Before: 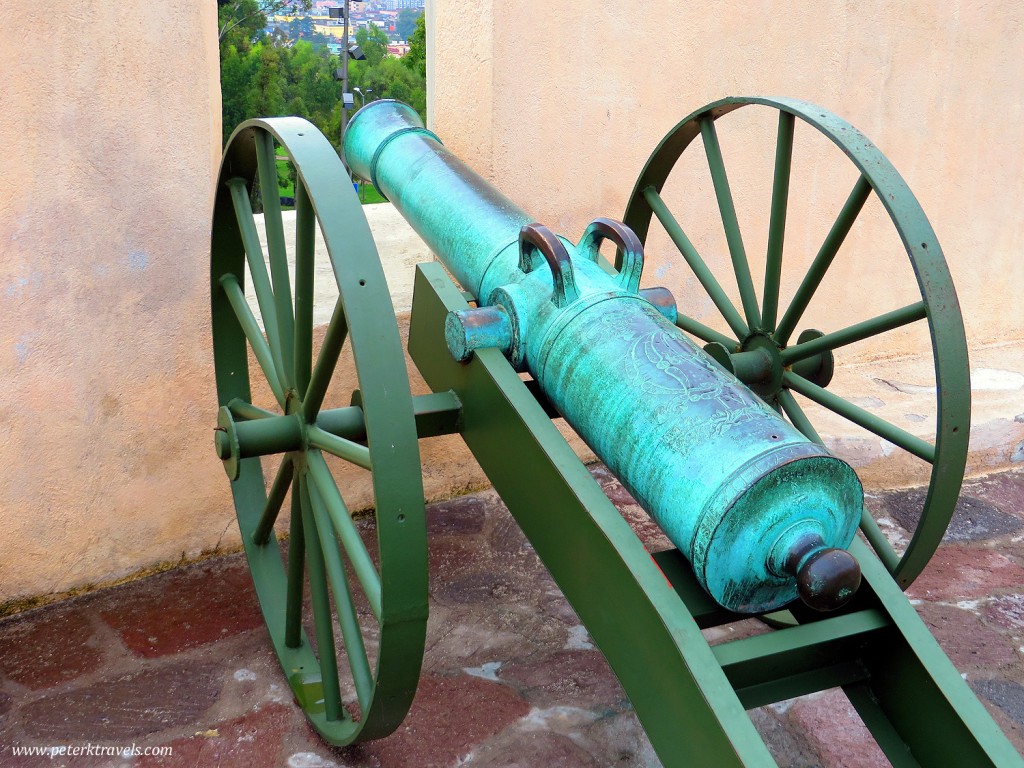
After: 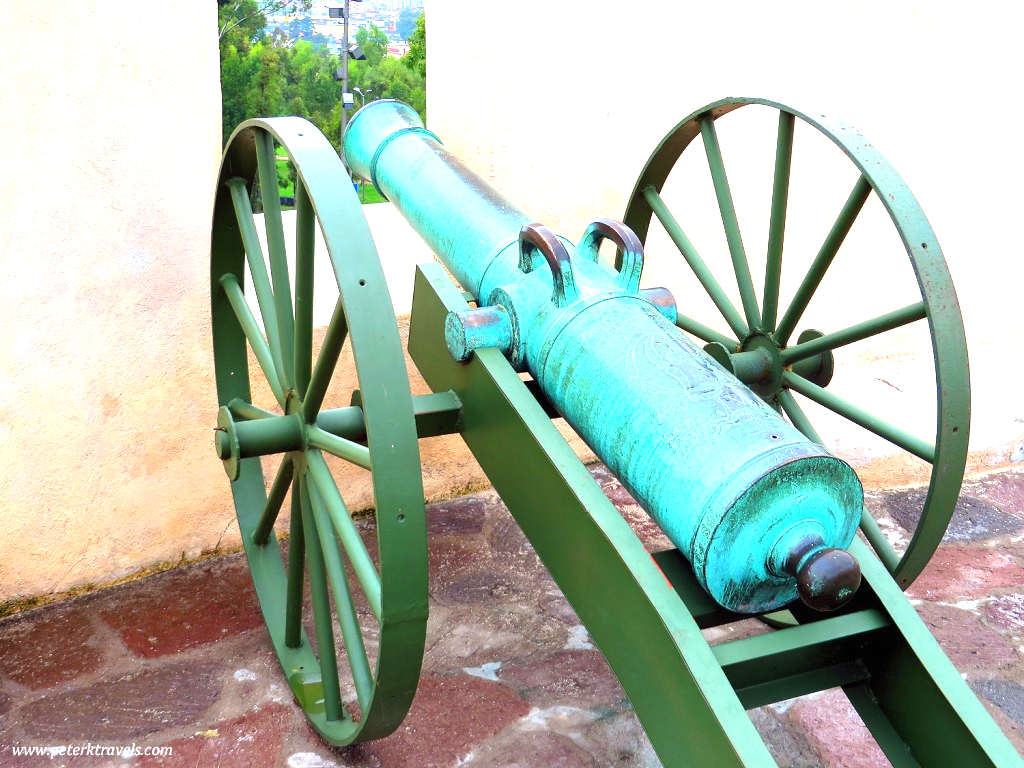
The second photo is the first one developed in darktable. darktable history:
exposure: black level correction 0, exposure 1.1 EV, compensate exposure bias true, compensate highlight preservation false
white balance: emerald 1
